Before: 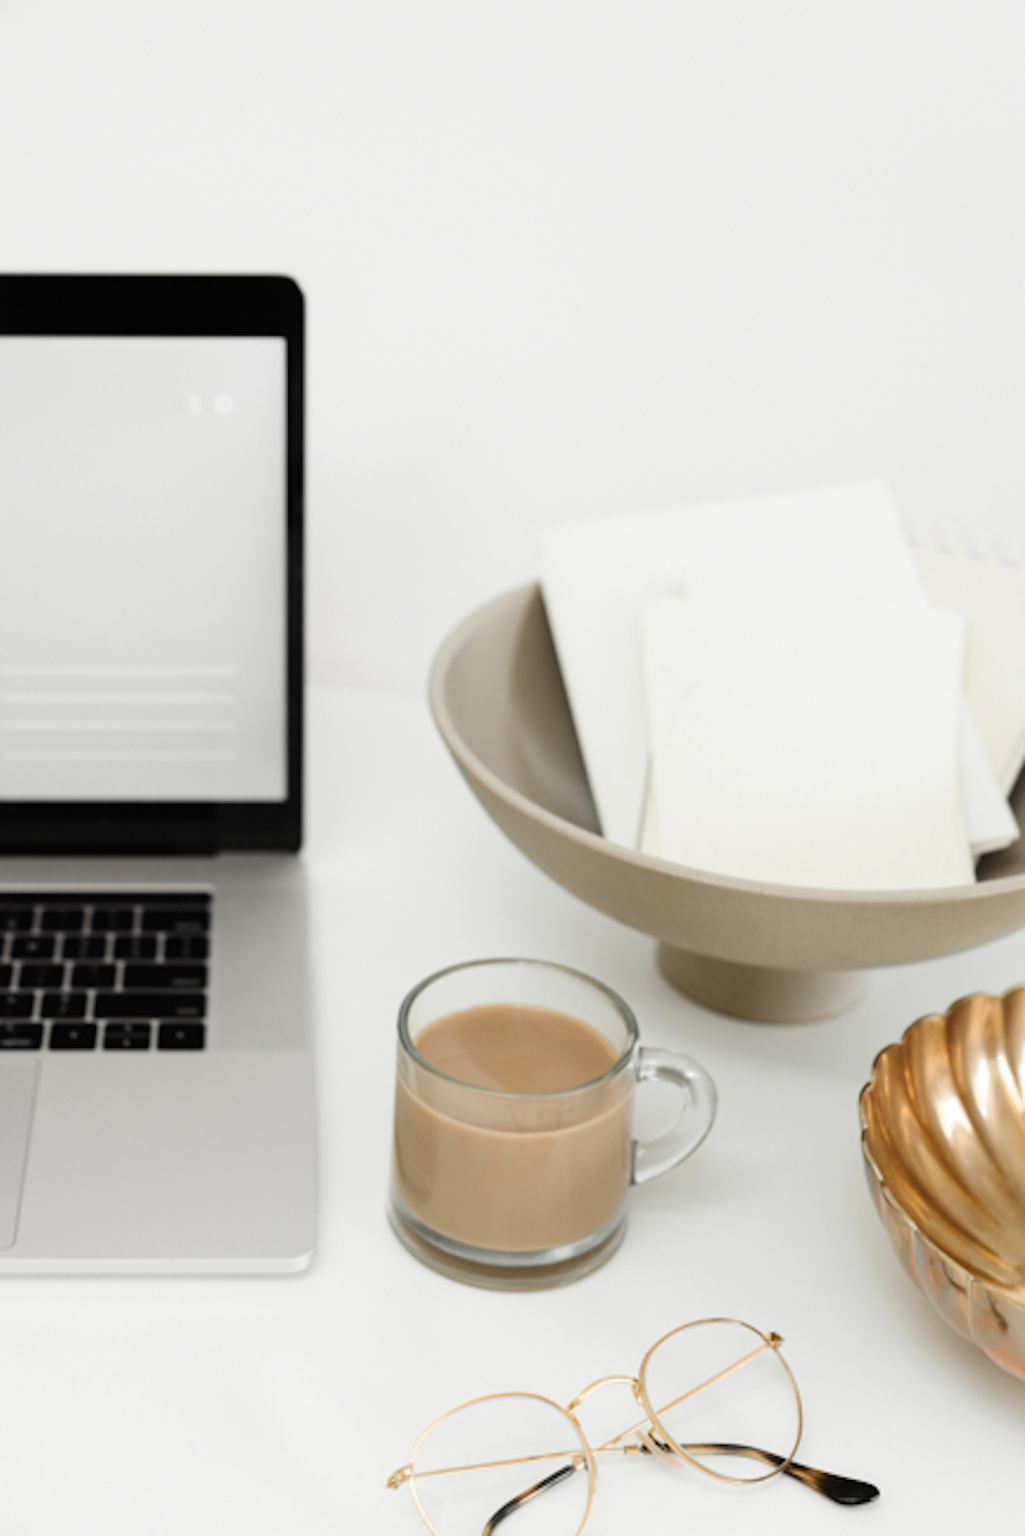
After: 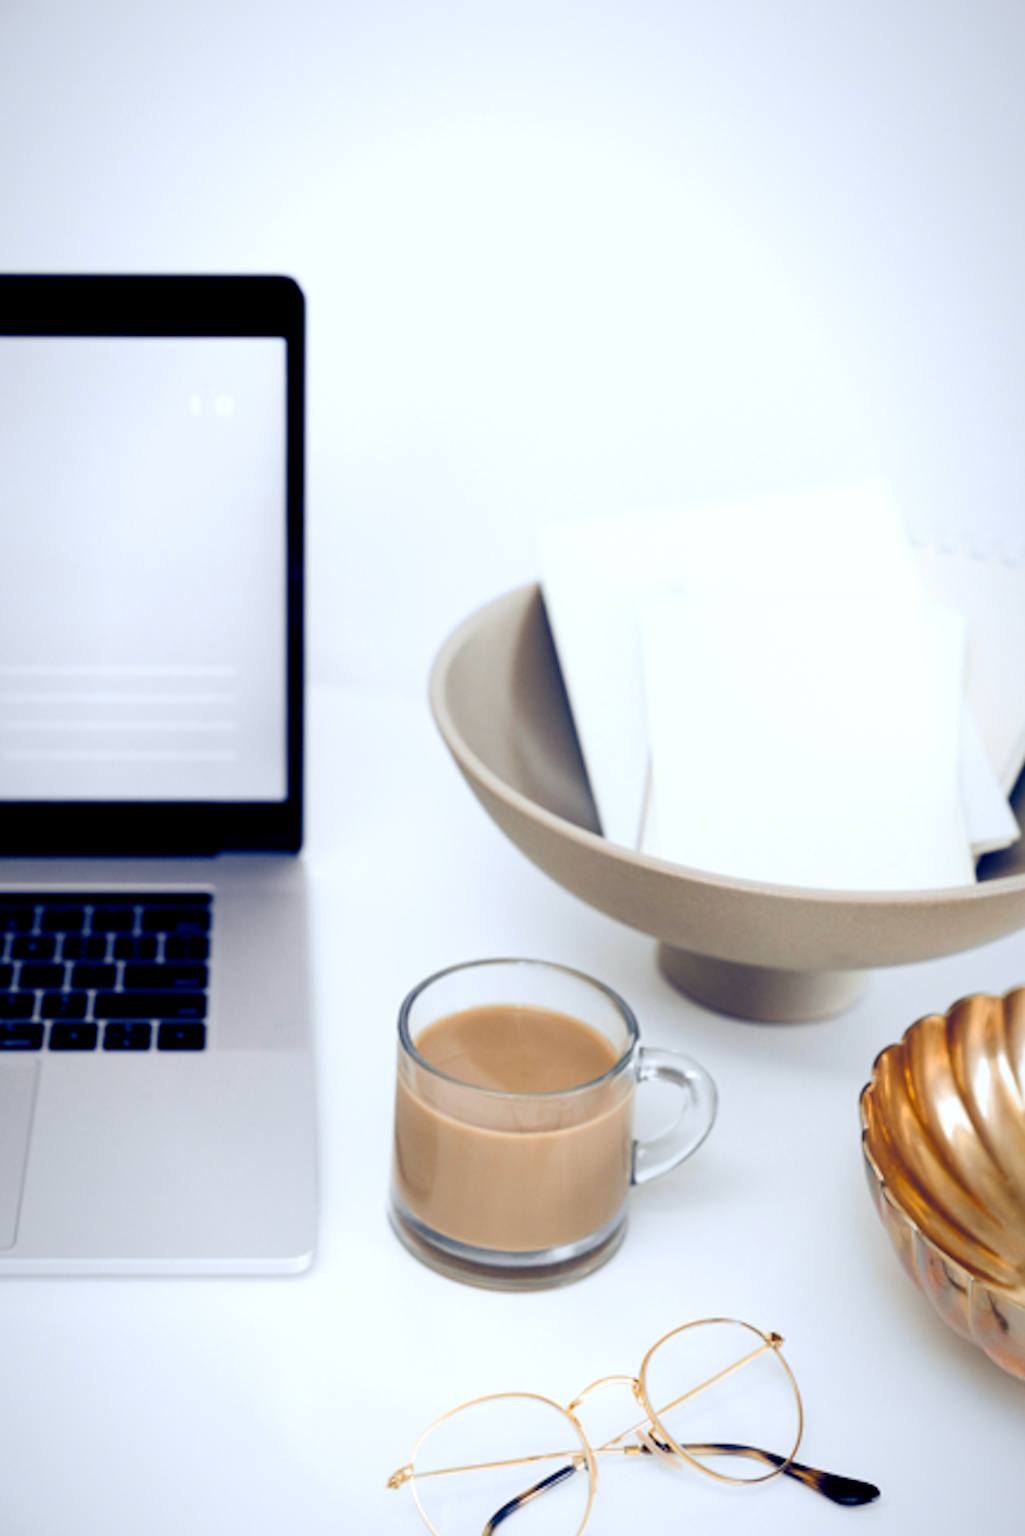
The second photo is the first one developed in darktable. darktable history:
vignetting: fall-off start 80.87%, fall-off radius 61.59%, brightness -0.384, saturation 0.007, center (0, 0.007), automatic ratio true, width/height ratio 1.418
contrast brightness saturation: contrast 0.08, saturation 0.2
color balance rgb: shadows lift › luminance -41.13%, shadows lift › chroma 14.13%, shadows lift › hue 260°, power › luminance -3.76%, power › chroma 0.56%, power › hue 40.37°, highlights gain › luminance 16.81%, highlights gain › chroma 2.94%, highlights gain › hue 260°, global offset › luminance -0.29%, global offset › chroma 0.31%, global offset › hue 260°, perceptual saturation grading › global saturation 20%, perceptual saturation grading › highlights -13.92%, perceptual saturation grading › shadows 50%
